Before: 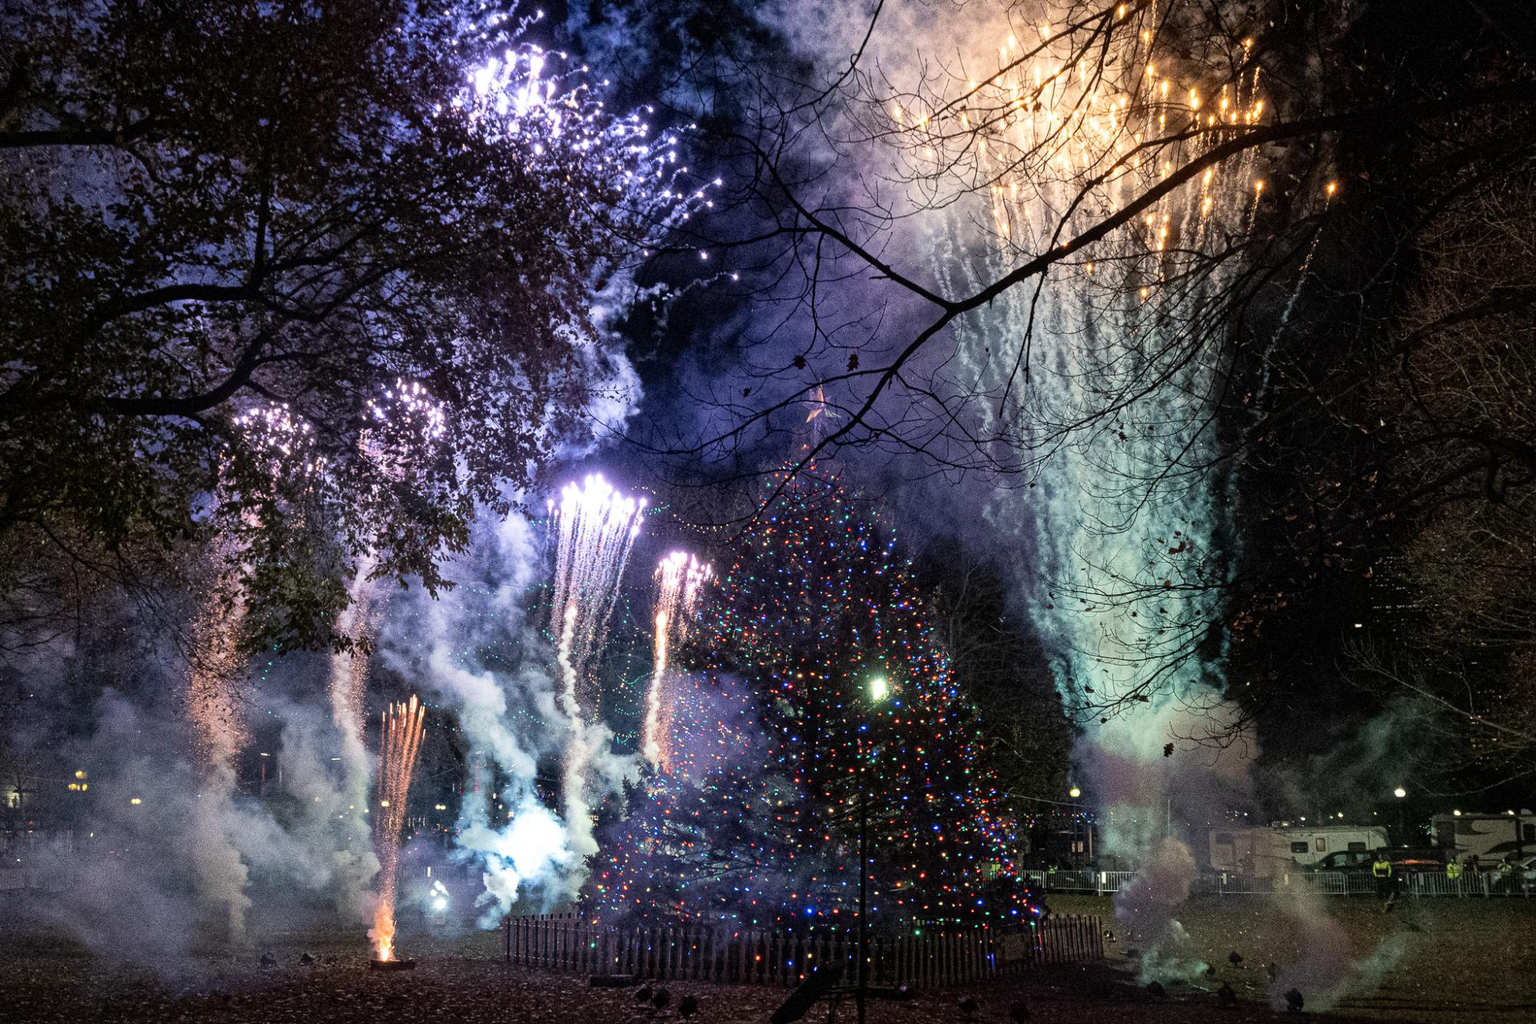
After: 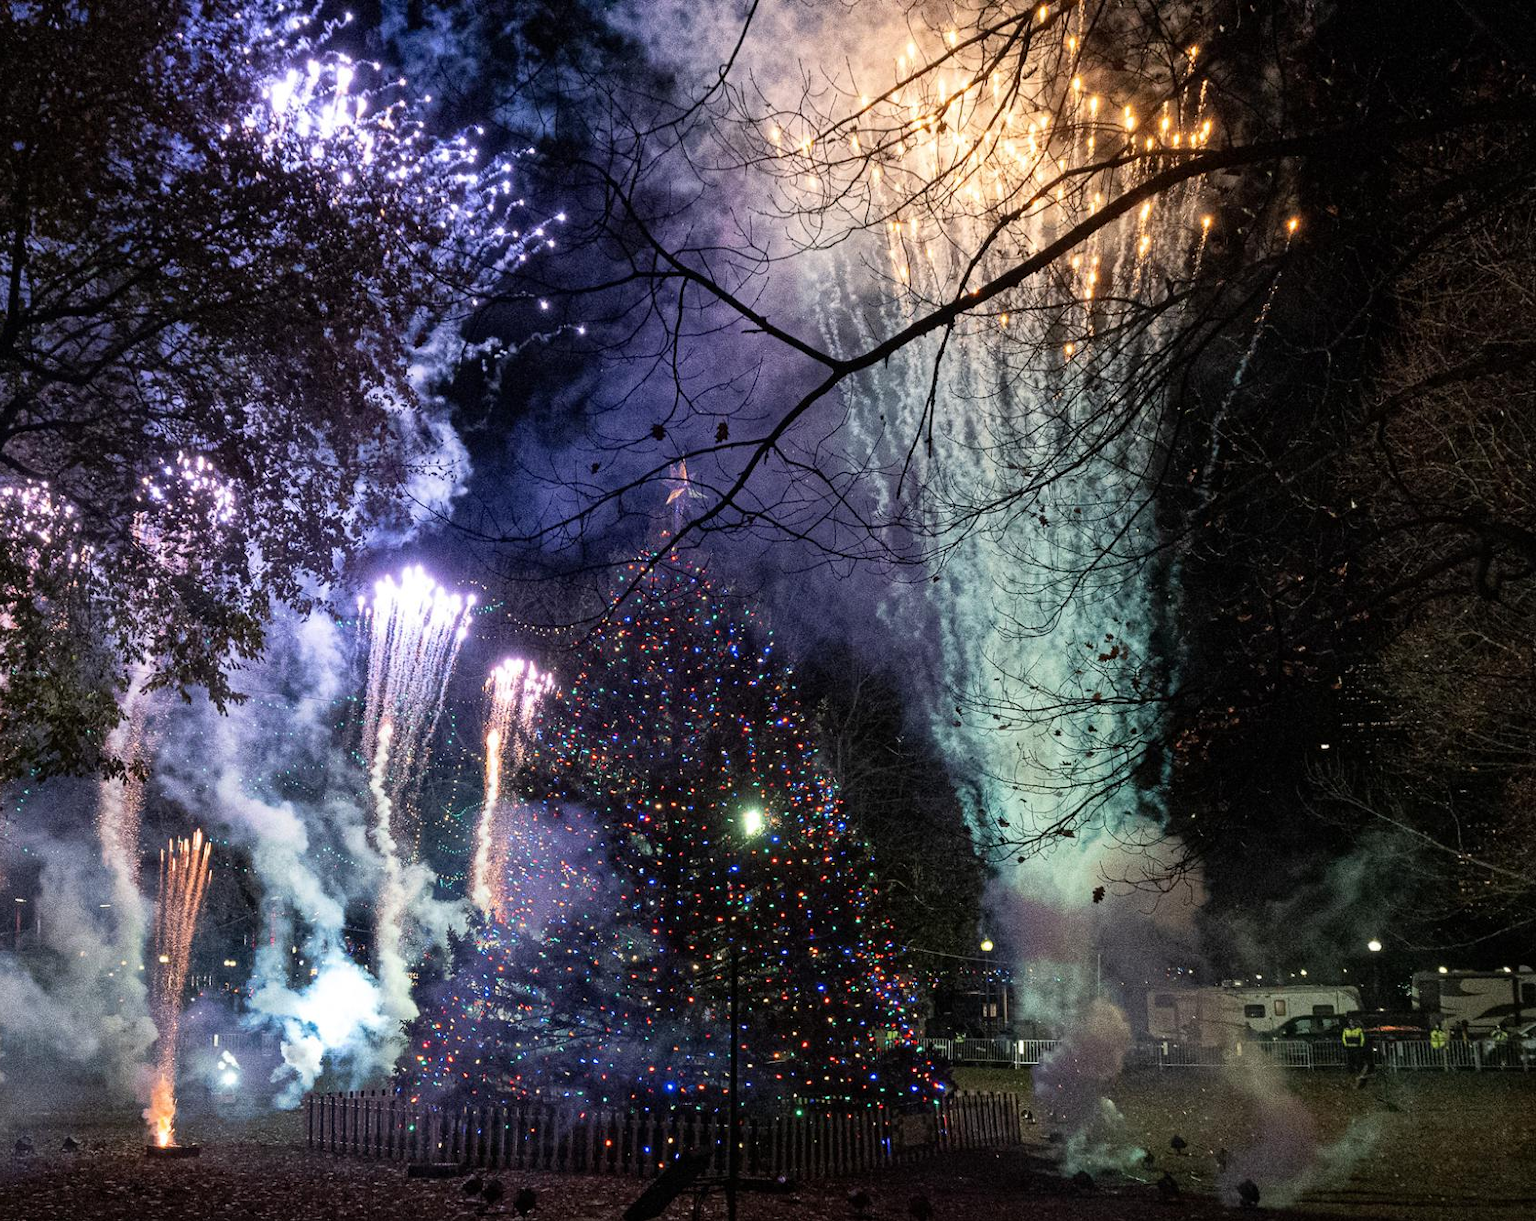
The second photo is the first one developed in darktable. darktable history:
crop: left 16.145%
white balance: emerald 1
